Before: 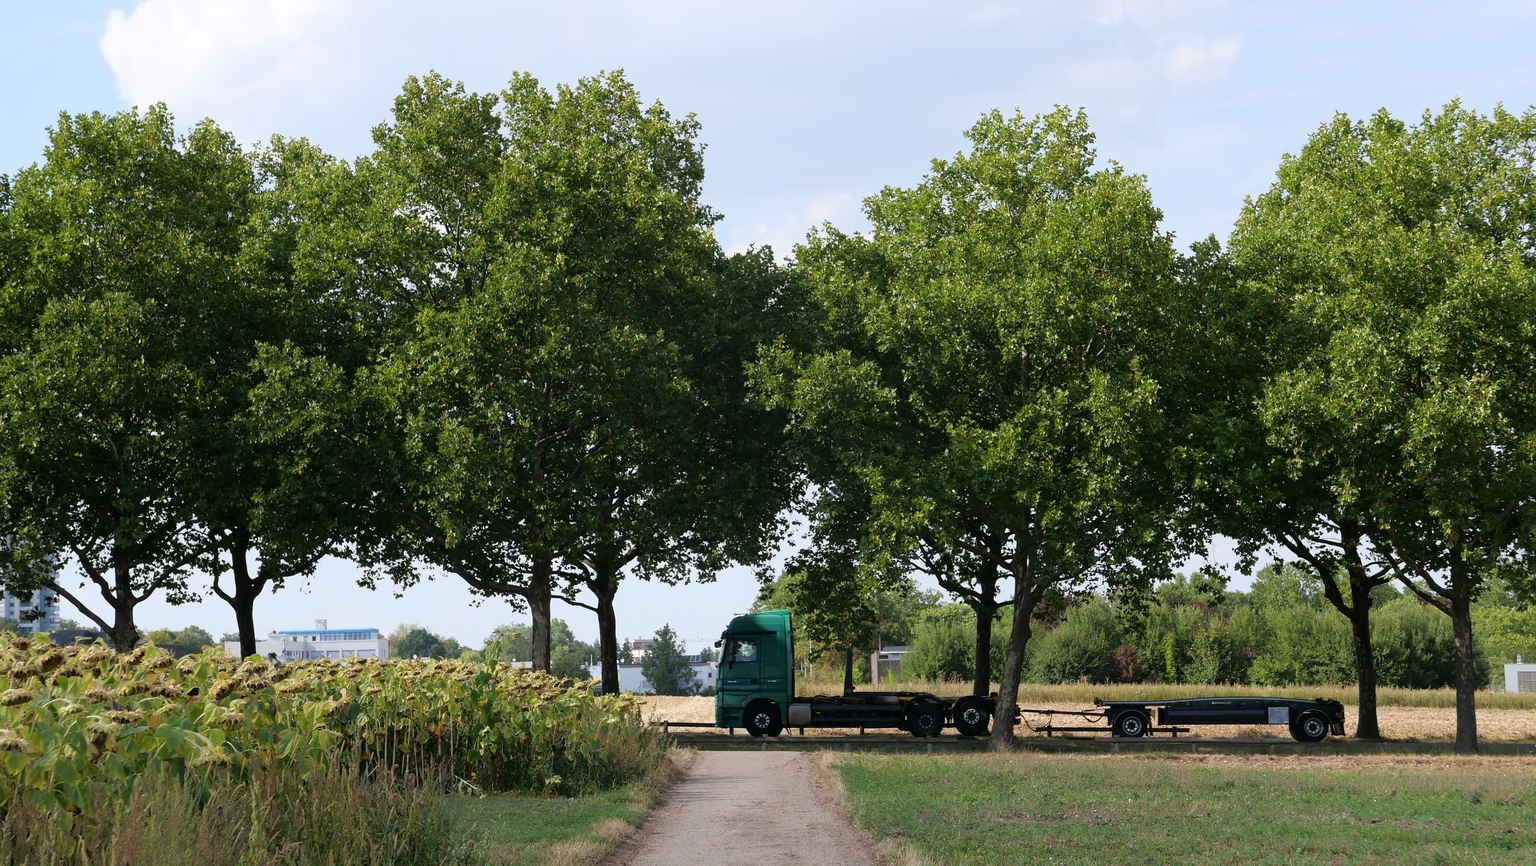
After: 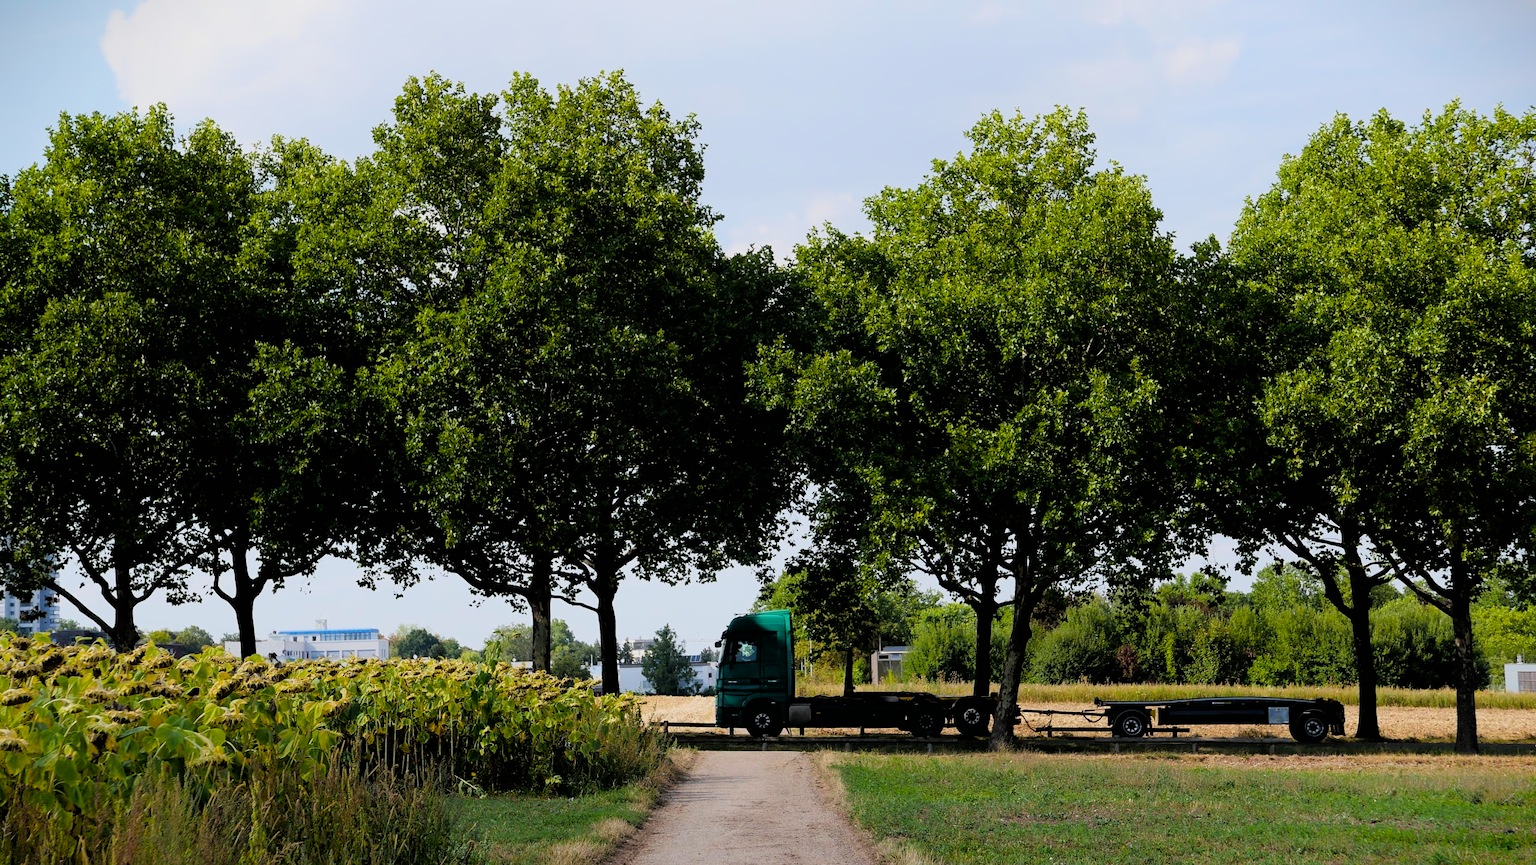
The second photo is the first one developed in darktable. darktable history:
filmic rgb: black relative exposure -5.14 EV, white relative exposure 3.97 EV, hardness 2.88, contrast 1.3, highlights saturation mix -8.99%
color balance rgb: linear chroma grading › global chroma 15.414%, perceptual saturation grading › global saturation 29.677%, perceptual brilliance grading › global brilliance -1.219%, perceptual brilliance grading › highlights -1.5%, perceptual brilliance grading › mid-tones -0.947%, perceptual brilliance grading › shadows -0.789%
shadows and highlights: shadows -0.156, highlights 38.54
vignetting: fall-off start 99.69%, saturation 0.367, width/height ratio 1.304, dithering 8-bit output
